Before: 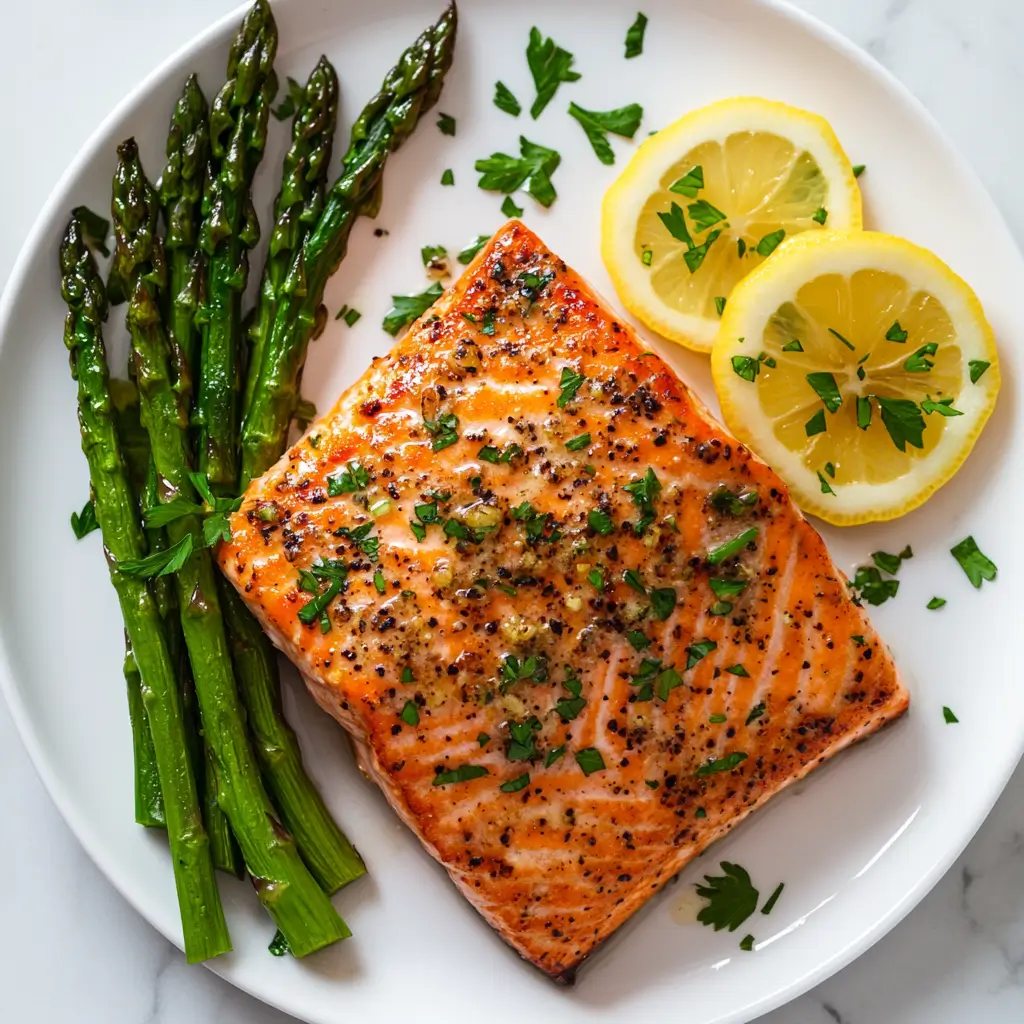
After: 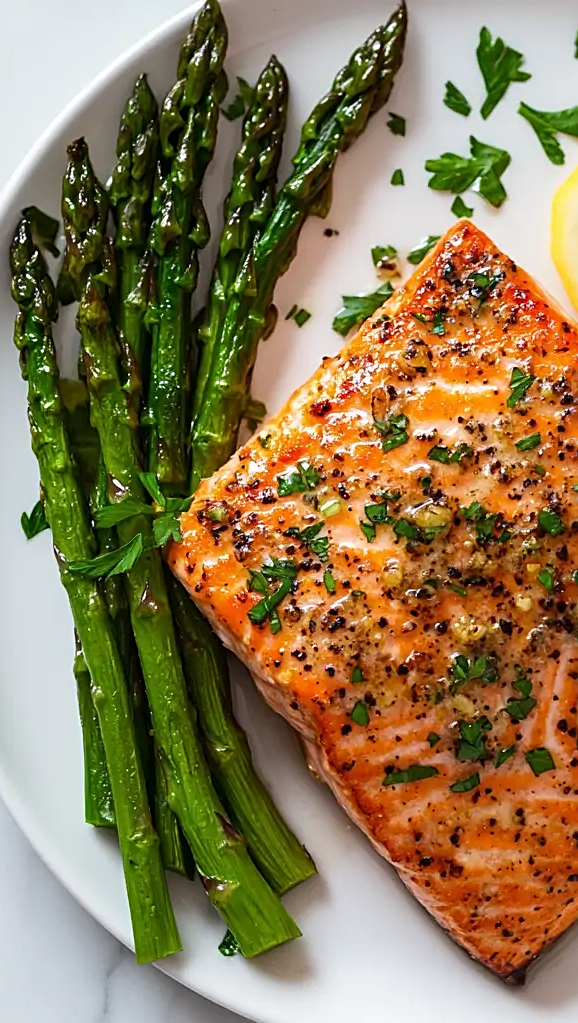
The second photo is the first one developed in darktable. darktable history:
crop: left 4.92%, right 38.602%
sharpen: on, module defaults
